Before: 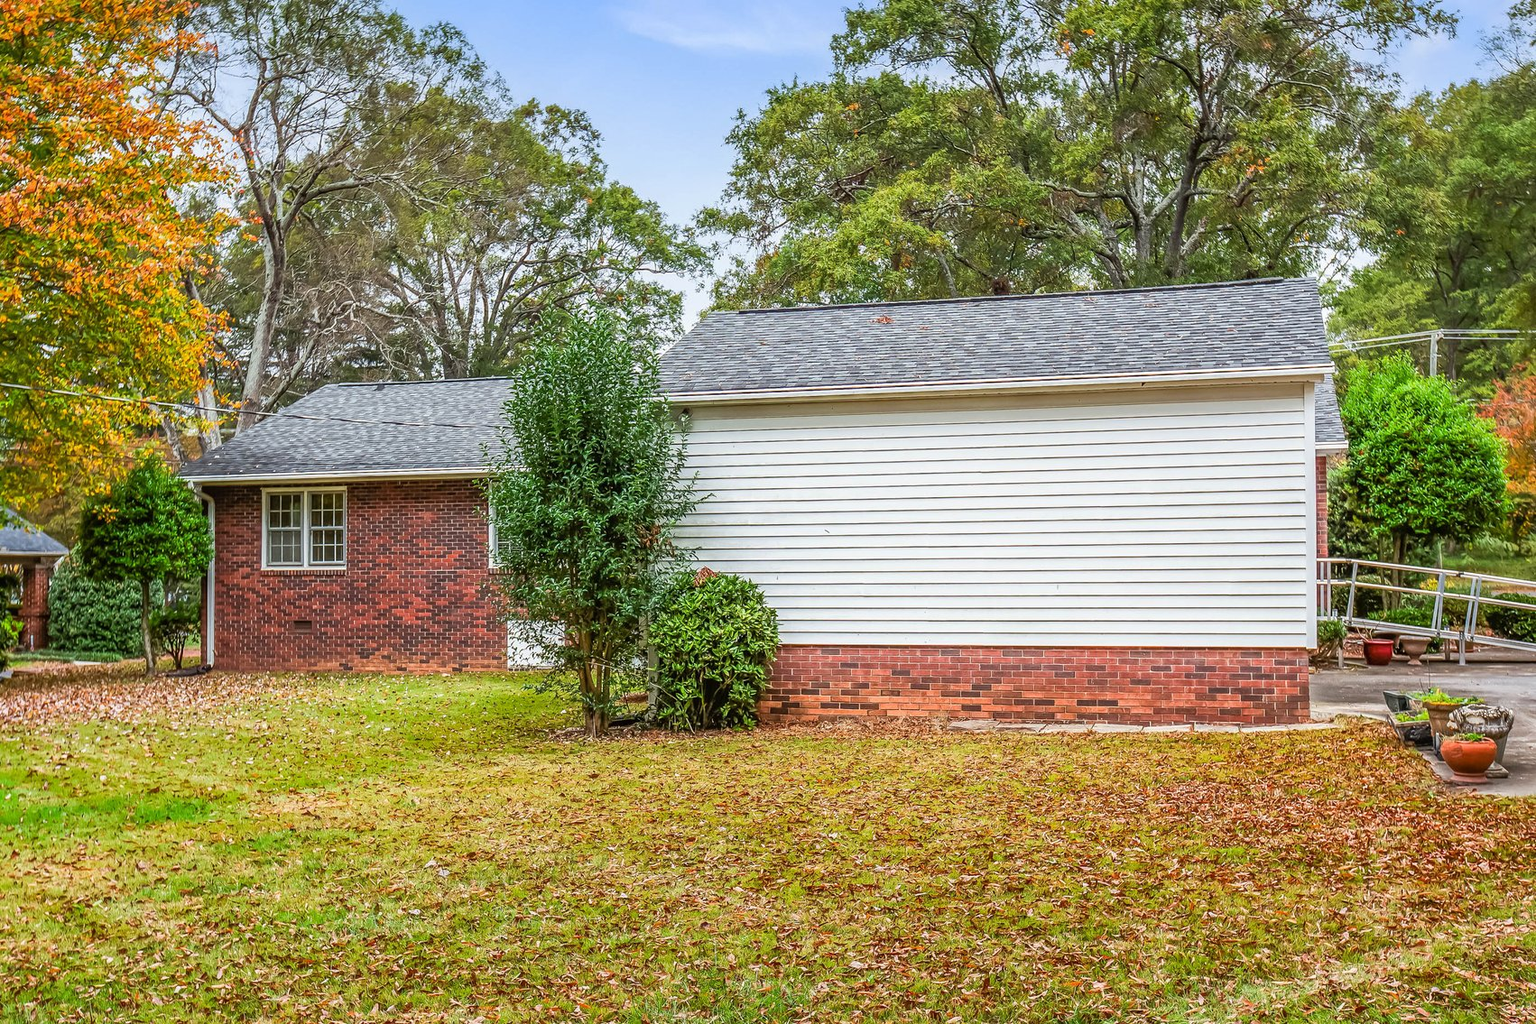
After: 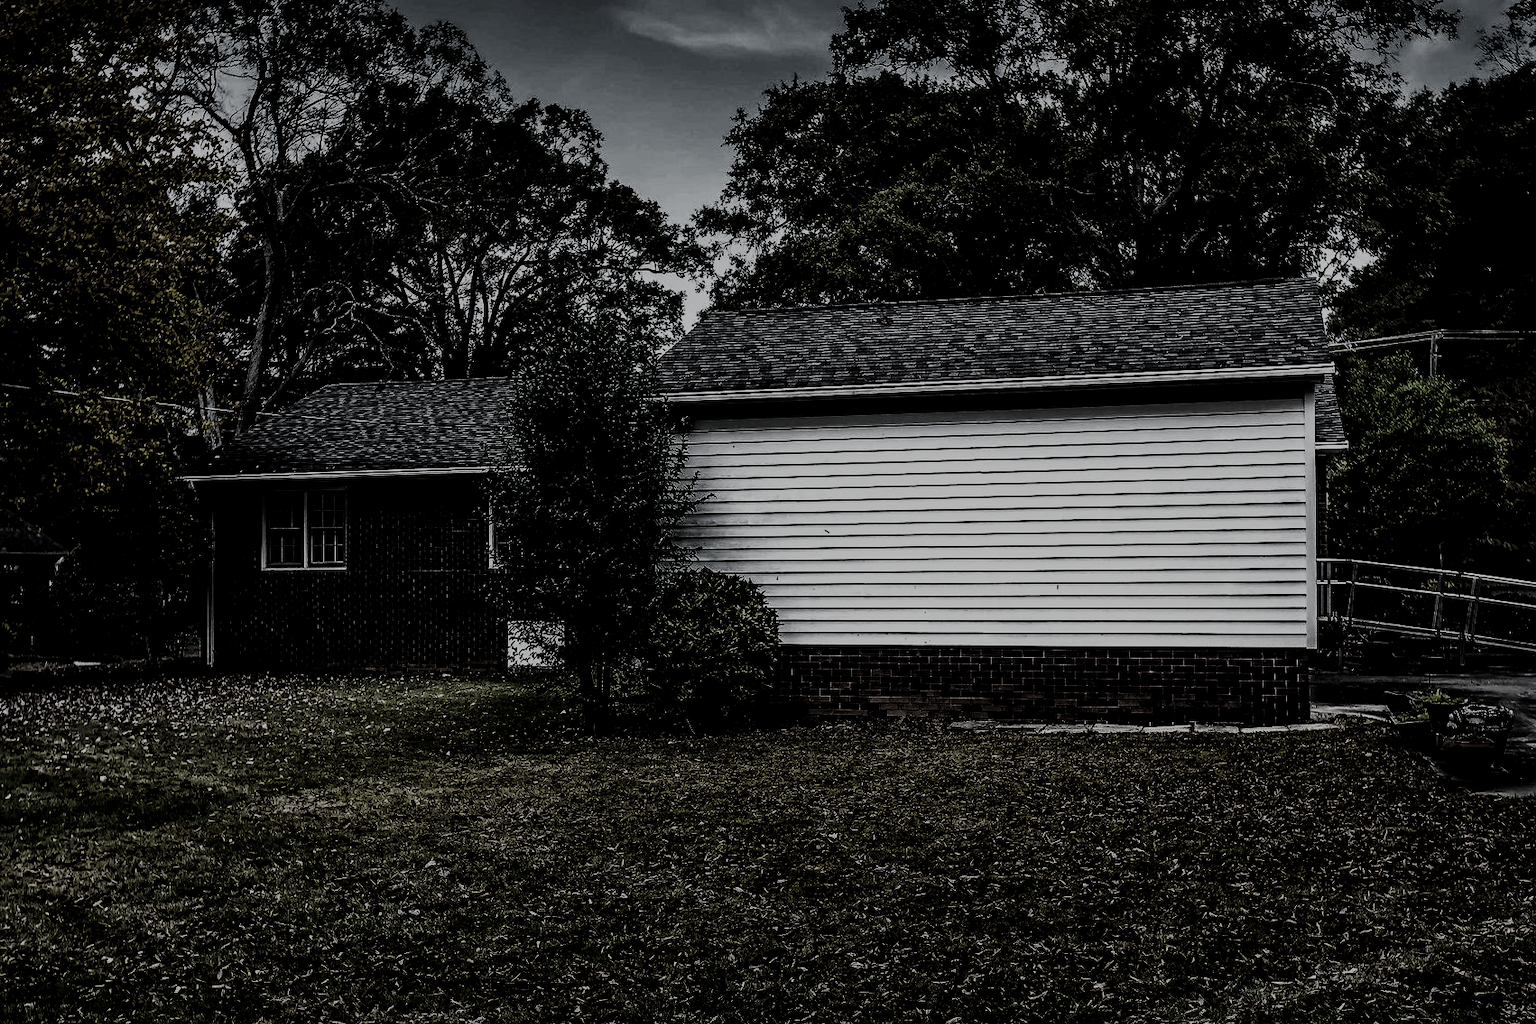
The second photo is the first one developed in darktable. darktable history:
color calibration: illuminant as shot in camera, x 0.358, y 0.373, temperature 4628.91 K, gamut compression 1.68
levels: black 0.072%, white 99.88%, levels [0.721, 0.937, 0.997]
base curve: curves: ch0 [(0, 0) (0.025, 0.046) (0.112, 0.277) (0.467, 0.74) (0.814, 0.929) (1, 0.942)], preserve colors none
